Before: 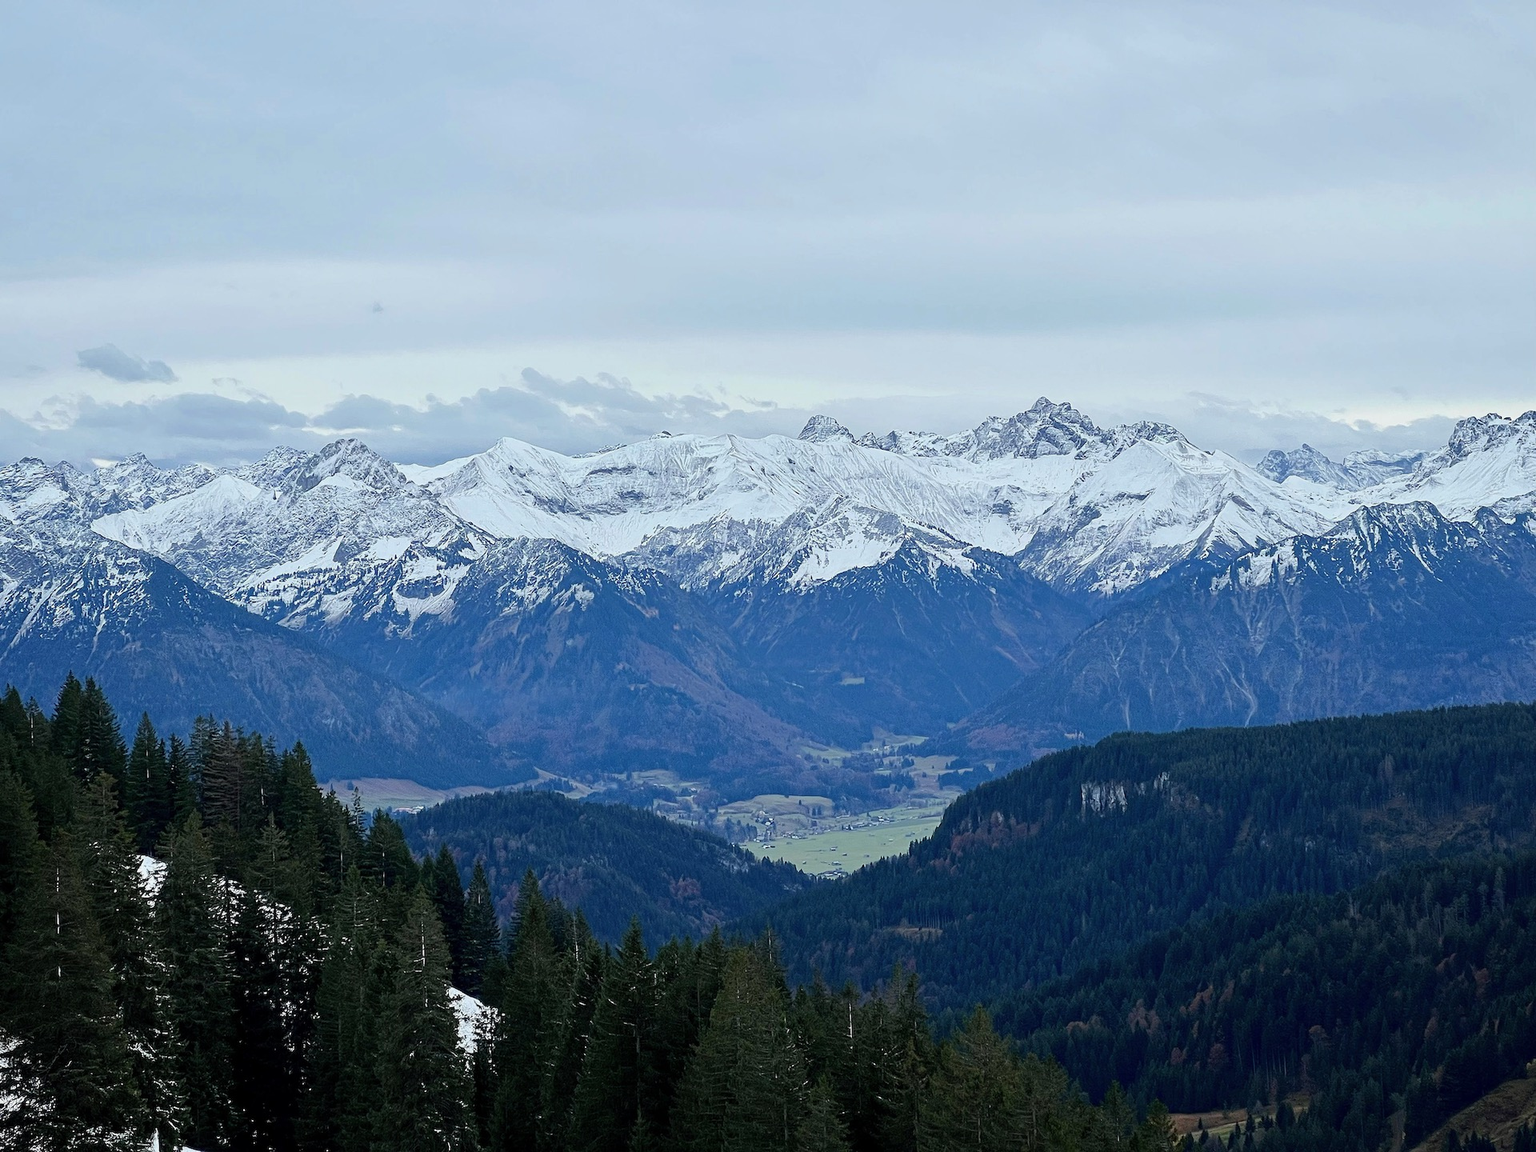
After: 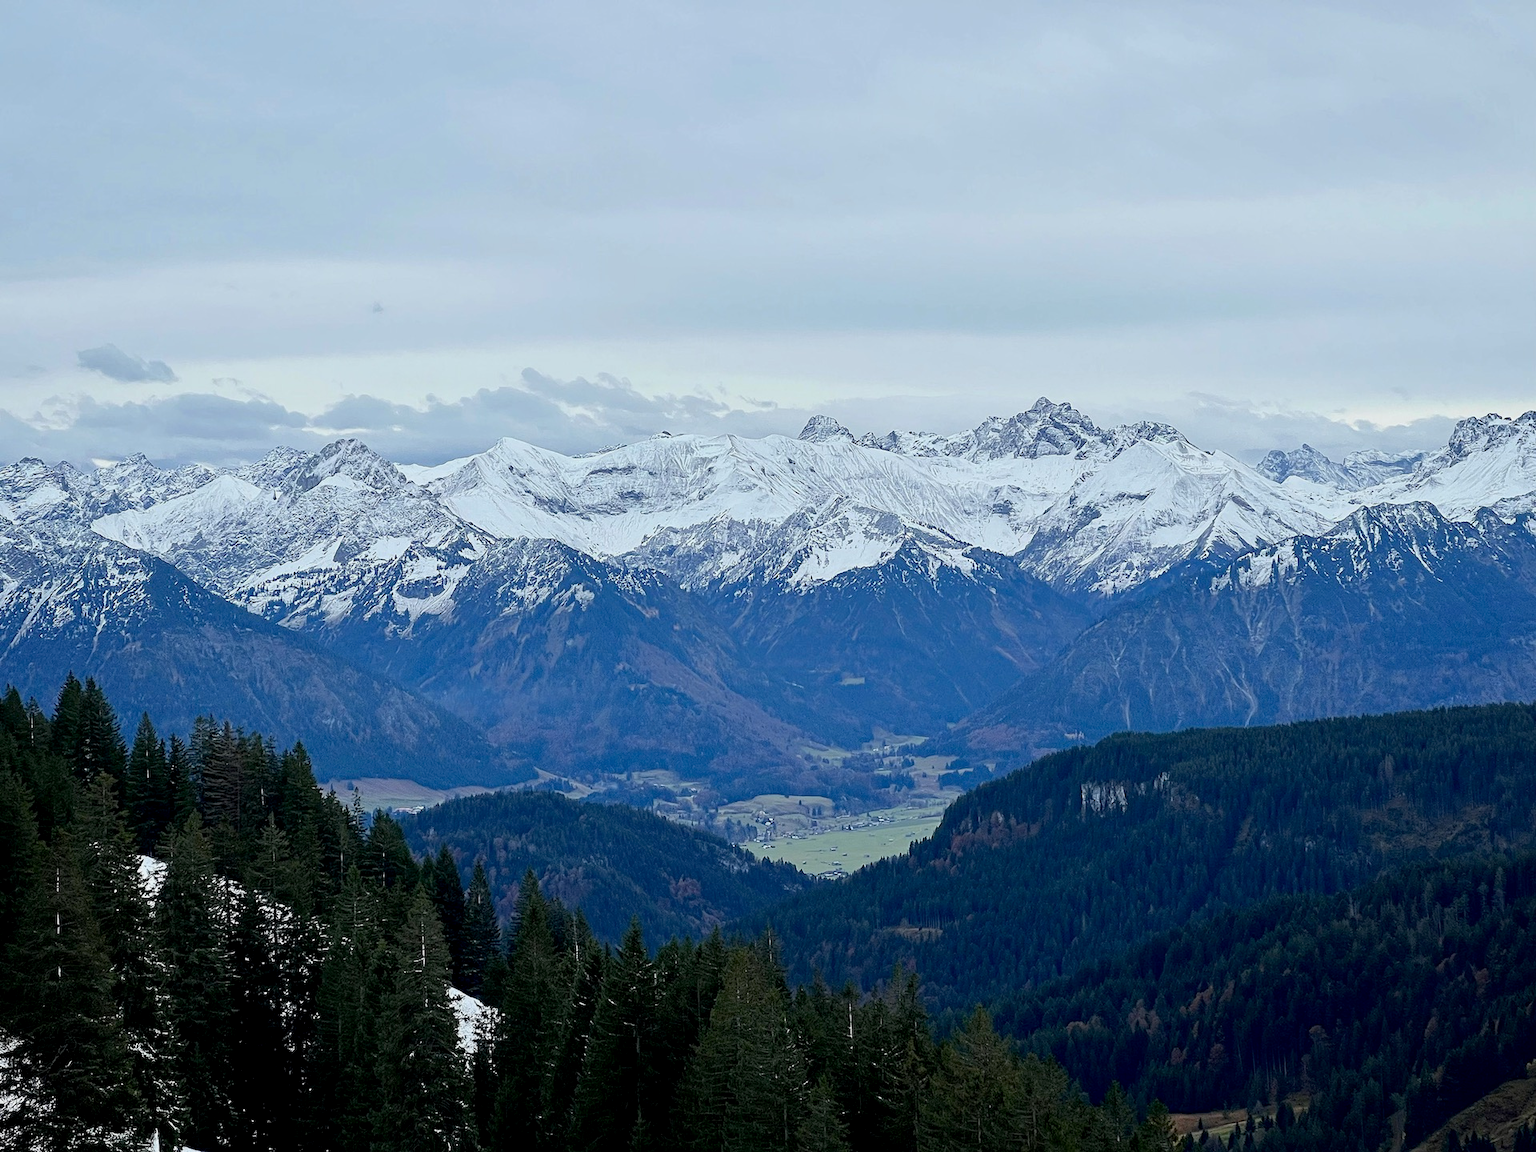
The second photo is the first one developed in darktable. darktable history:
exposure: exposure -0.048 EV, compensate highlight preservation false
